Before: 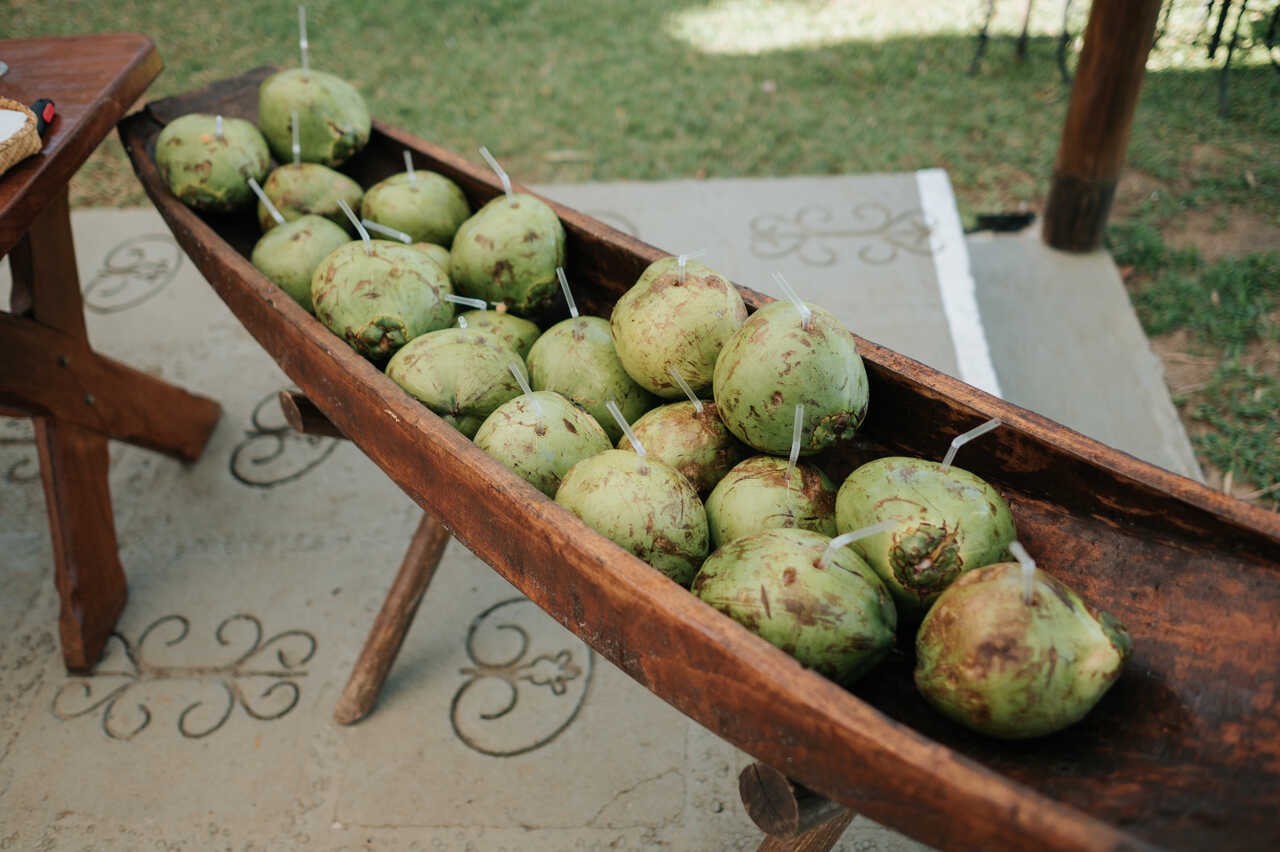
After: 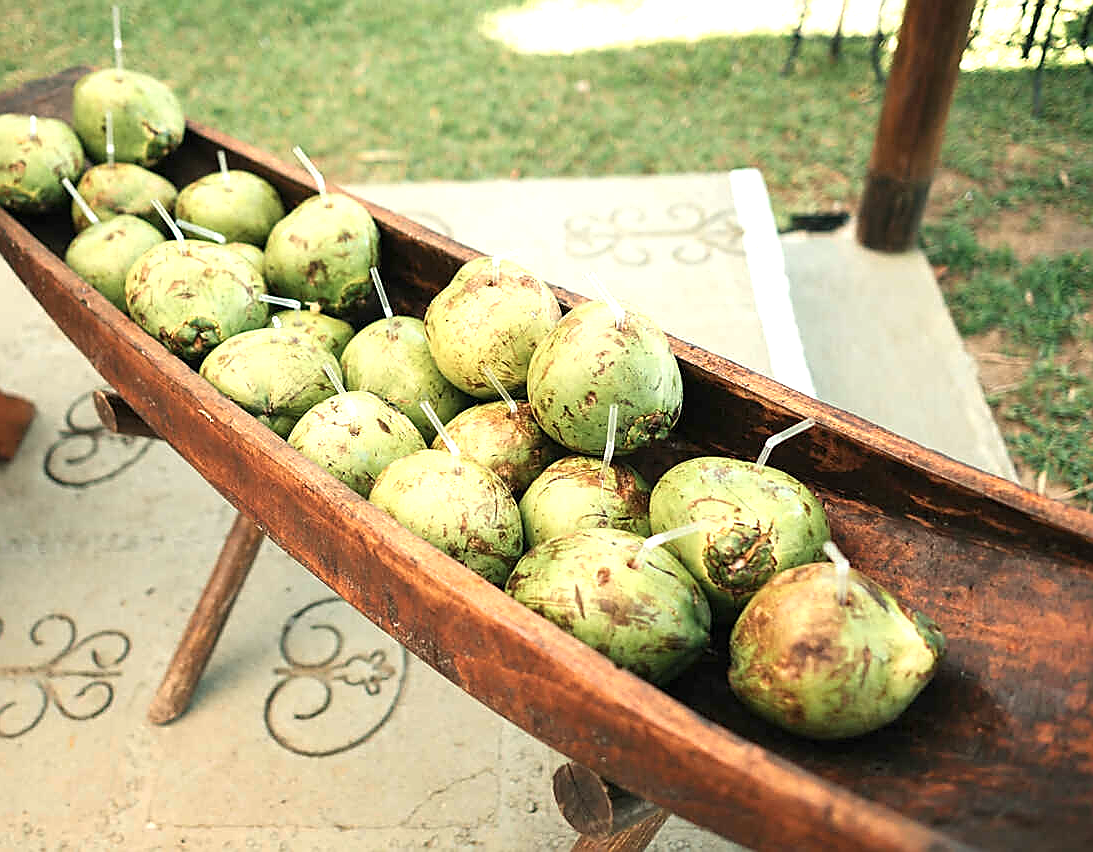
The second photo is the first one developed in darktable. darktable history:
color zones: curves: ch0 [(0, 0.5) (0.143, 0.5) (0.286, 0.5) (0.429, 0.5) (0.571, 0.5) (0.714, 0.476) (0.857, 0.5) (1, 0.5)]; ch2 [(0, 0.5) (0.143, 0.5) (0.286, 0.5) (0.429, 0.5) (0.571, 0.5) (0.714, 0.487) (0.857, 0.5) (1, 0.5)]
exposure: black level correction 0, exposure 1.173 EV, compensate exposure bias true, compensate highlight preservation false
white balance: red 1.029, blue 0.92
crop and rotate: left 14.584%
sharpen: radius 1.4, amount 1.25, threshold 0.7
